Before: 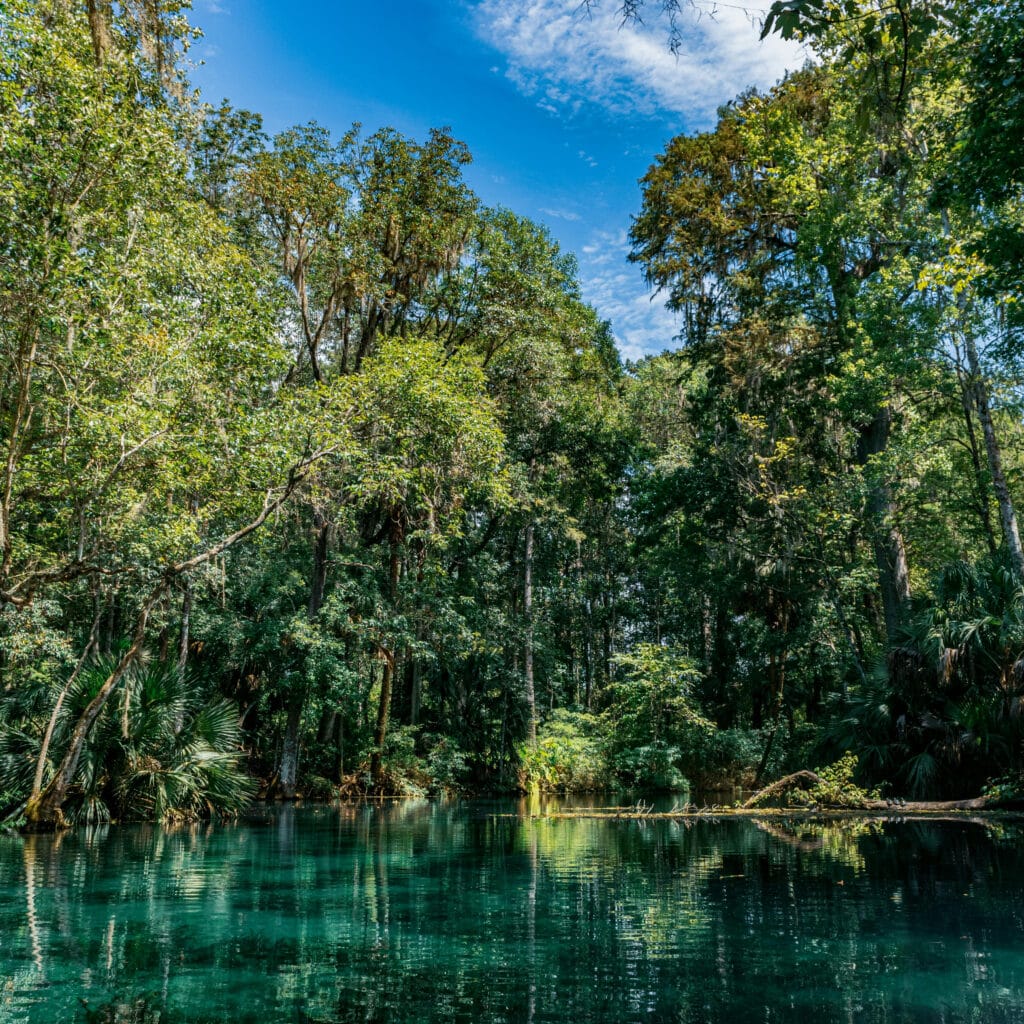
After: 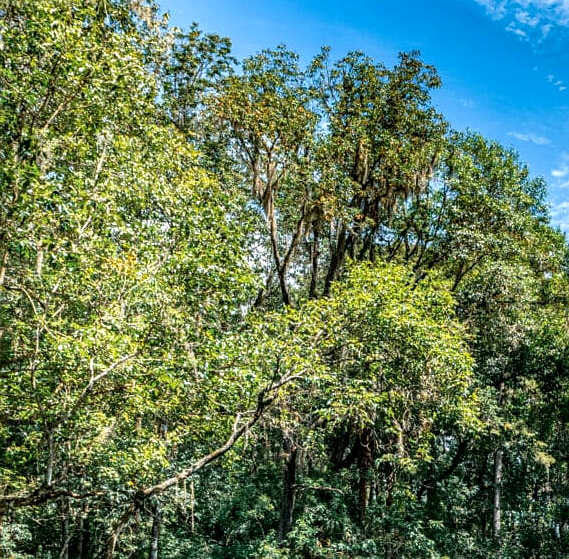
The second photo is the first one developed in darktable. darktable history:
sharpen: radius 1.584, amount 0.374, threshold 1.651
crop and rotate: left 3.041%, top 7.47%, right 41.336%, bottom 37.85%
local contrast: on, module defaults
tone equalizer: -8 EV -0.441 EV, -7 EV -0.377 EV, -6 EV -0.339 EV, -5 EV -0.217 EV, -3 EV 0.203 EV, -2 EV 0.356 EV, -1 EV 0.411 EV, +0 EV 0.417 EV
